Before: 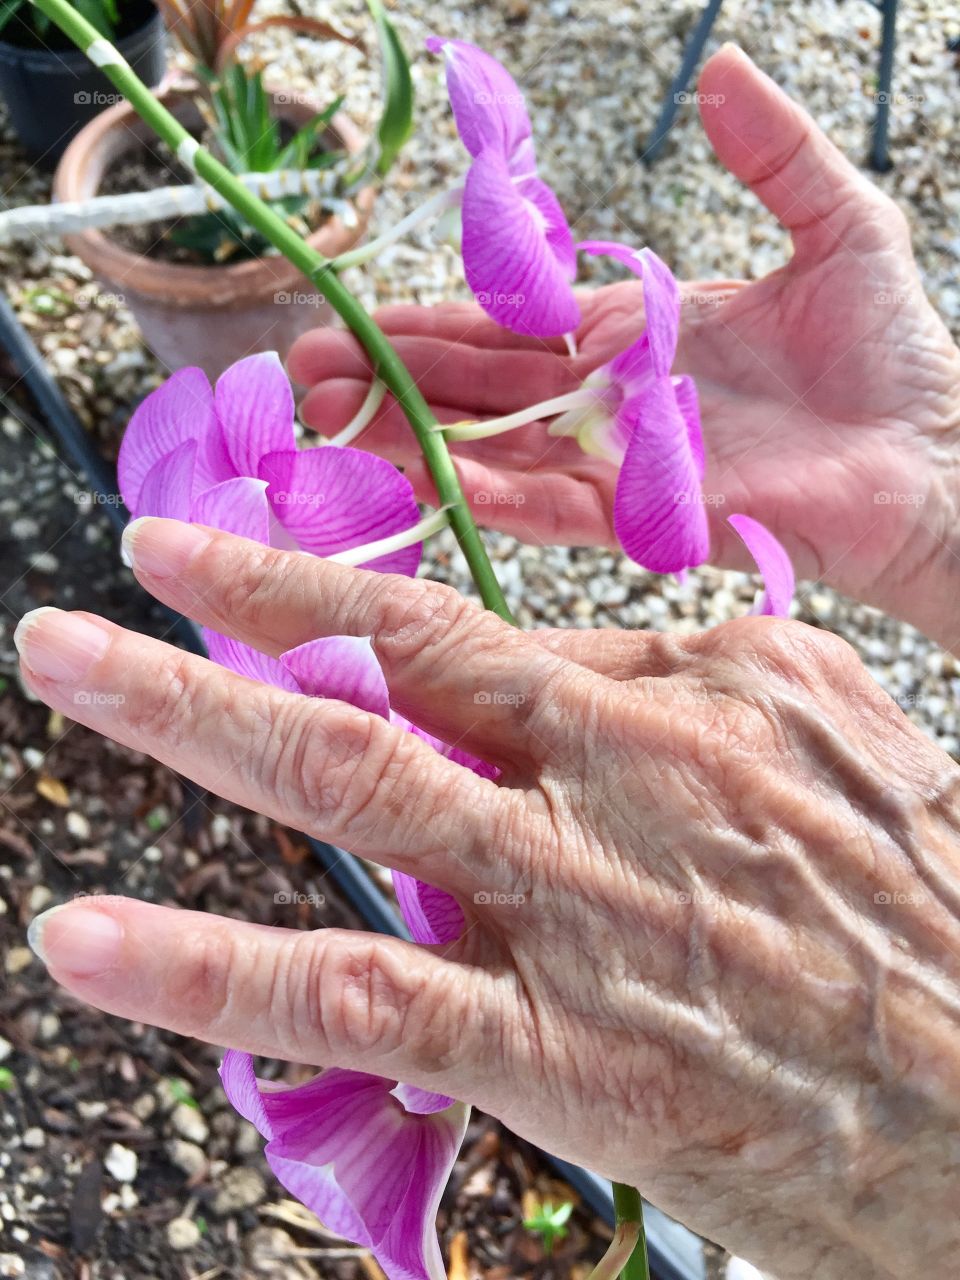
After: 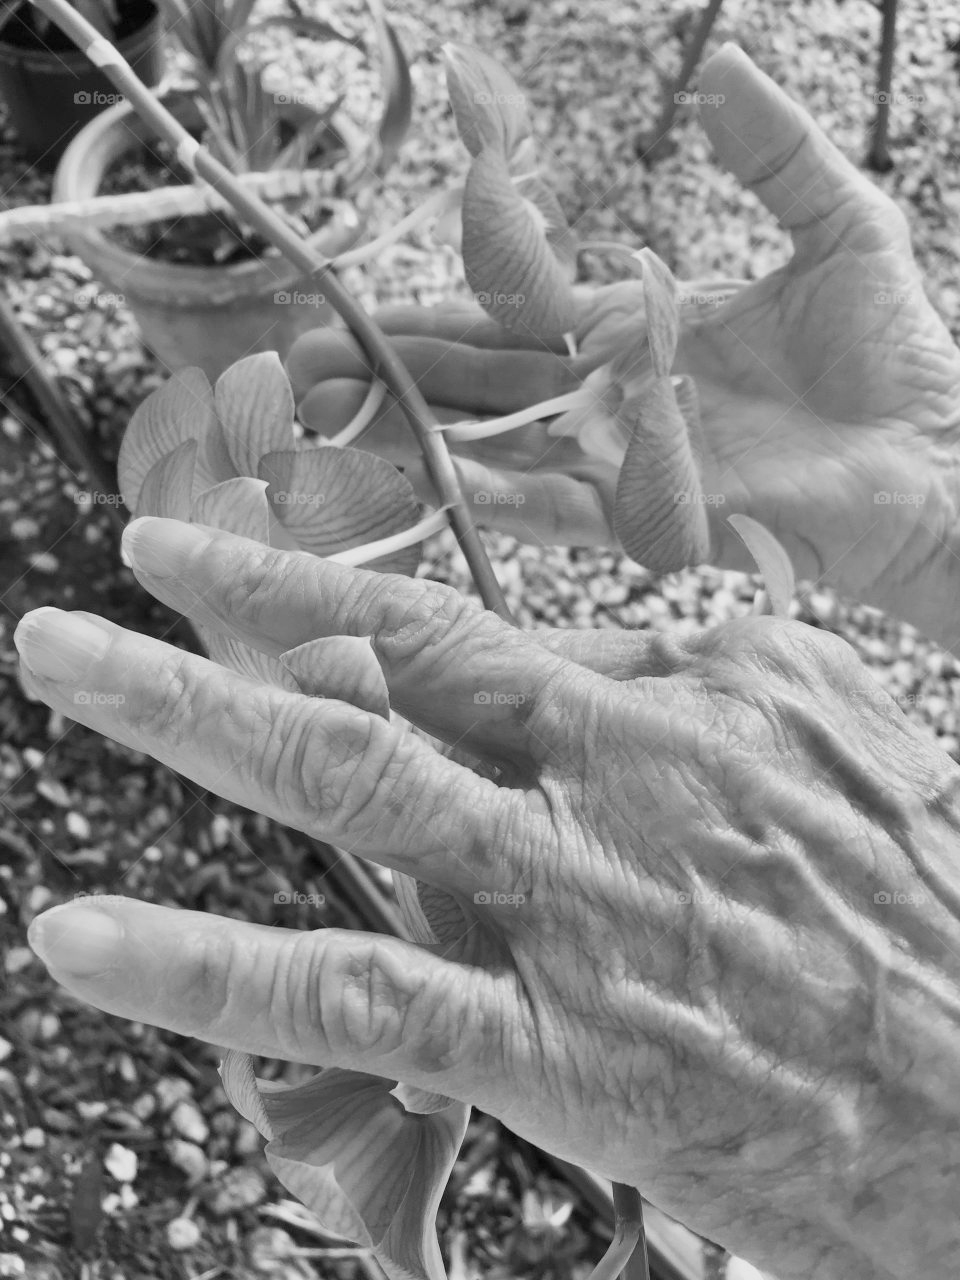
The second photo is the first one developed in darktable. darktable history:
monochrome: on, module defaults
color correction: highlights a* -2.73, highlights b* -2.09, shadows a* 2.41, shadows b* 2.73
color balance: contrast -15%
